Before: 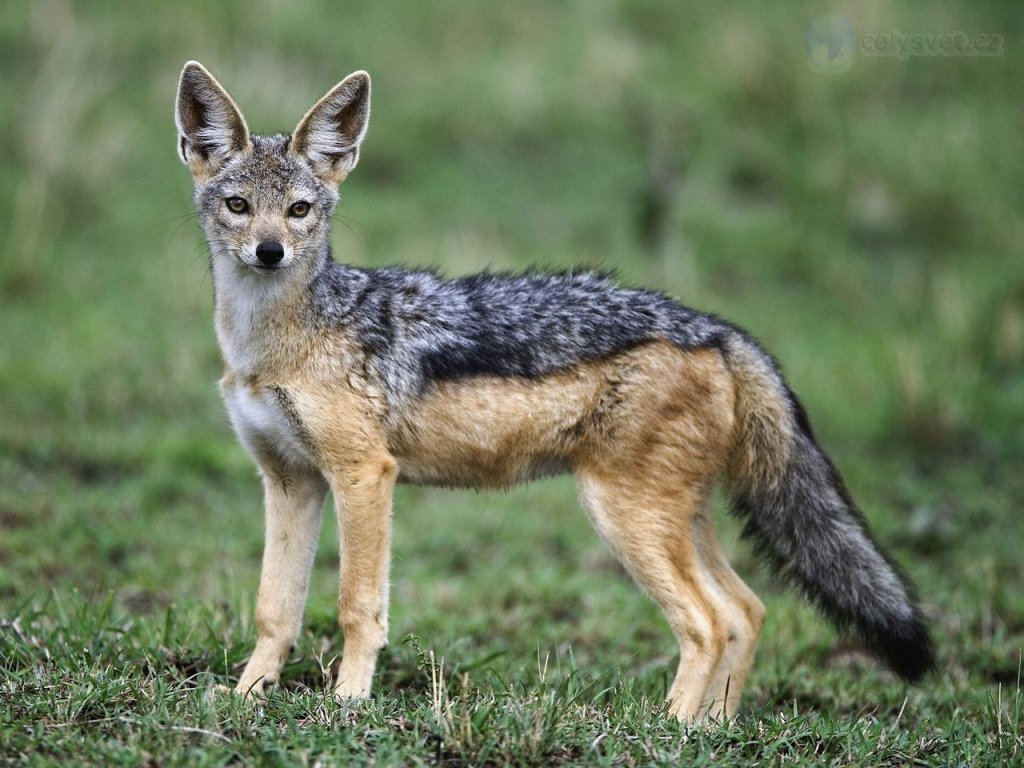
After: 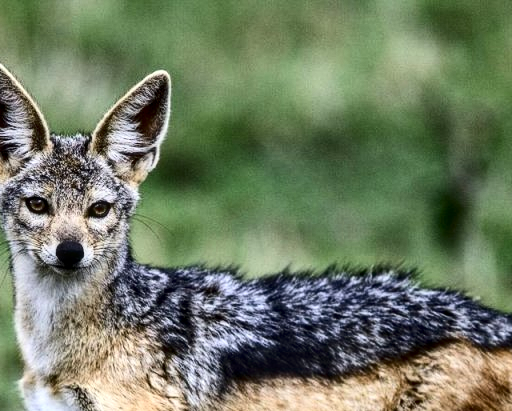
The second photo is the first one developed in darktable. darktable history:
contrast brightness saturation: contrast 0.32, brightness -0.08, saturation 0.17
crop: left 19.556%, right 30.401%, bottom 46.458%
local contrast: detail 130%
